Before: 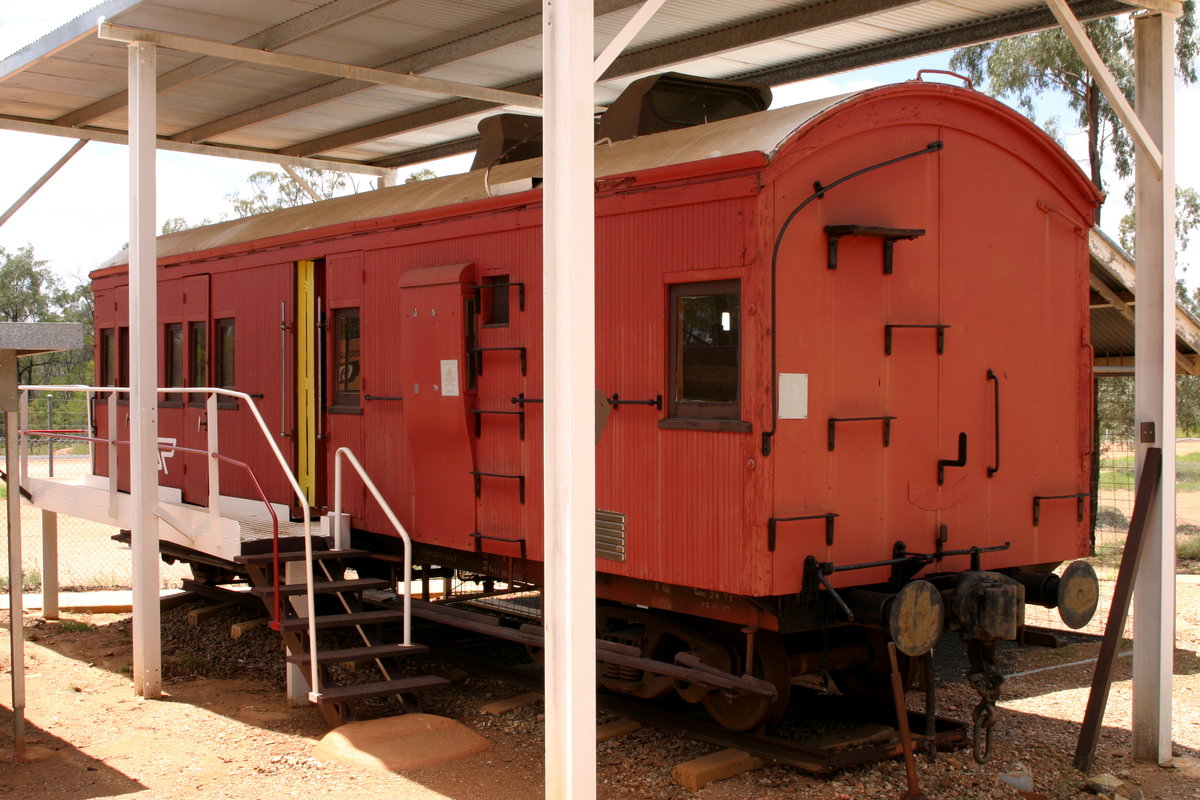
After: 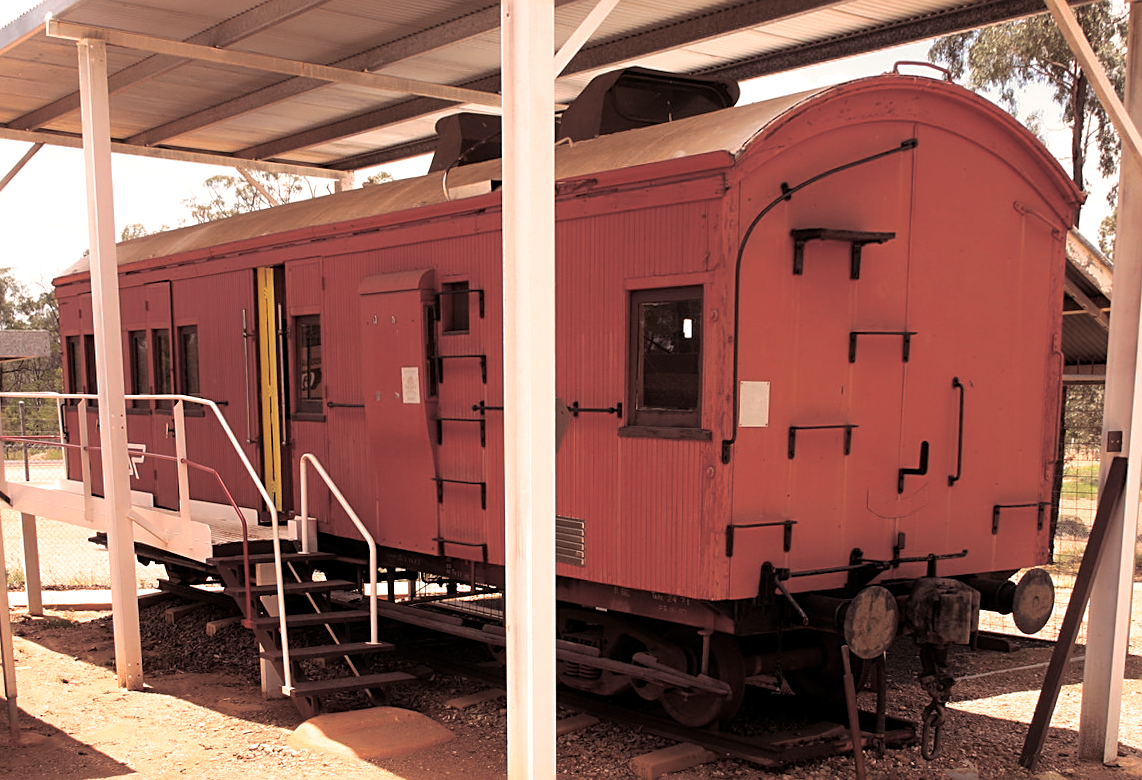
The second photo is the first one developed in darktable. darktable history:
split-toning: shadows › saturation 0.24, highlights › hue 54°, highlights › saturation 0.24
sharpen: on, module defaults
white balance: red 1.127, blue 0.943
rotate and perspective: rotation 0.074°, lens shift (vertical) 0.096, lens shift (horizontal) -0.041, crop left 0.043, crop right 0.952, crop top 0.024, crop bottom 0.979
